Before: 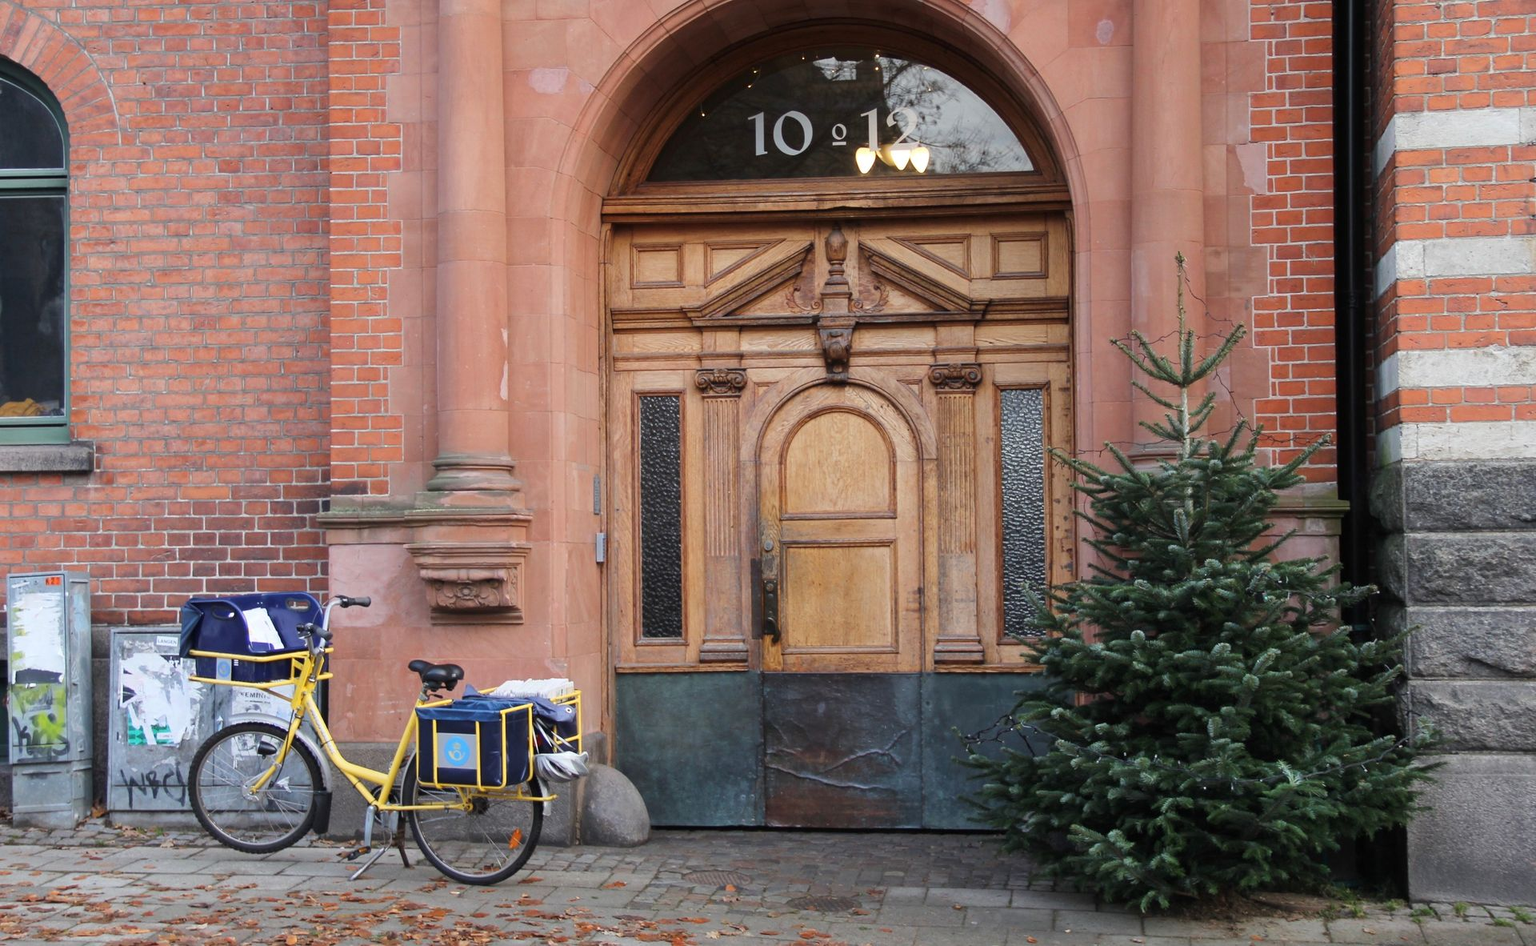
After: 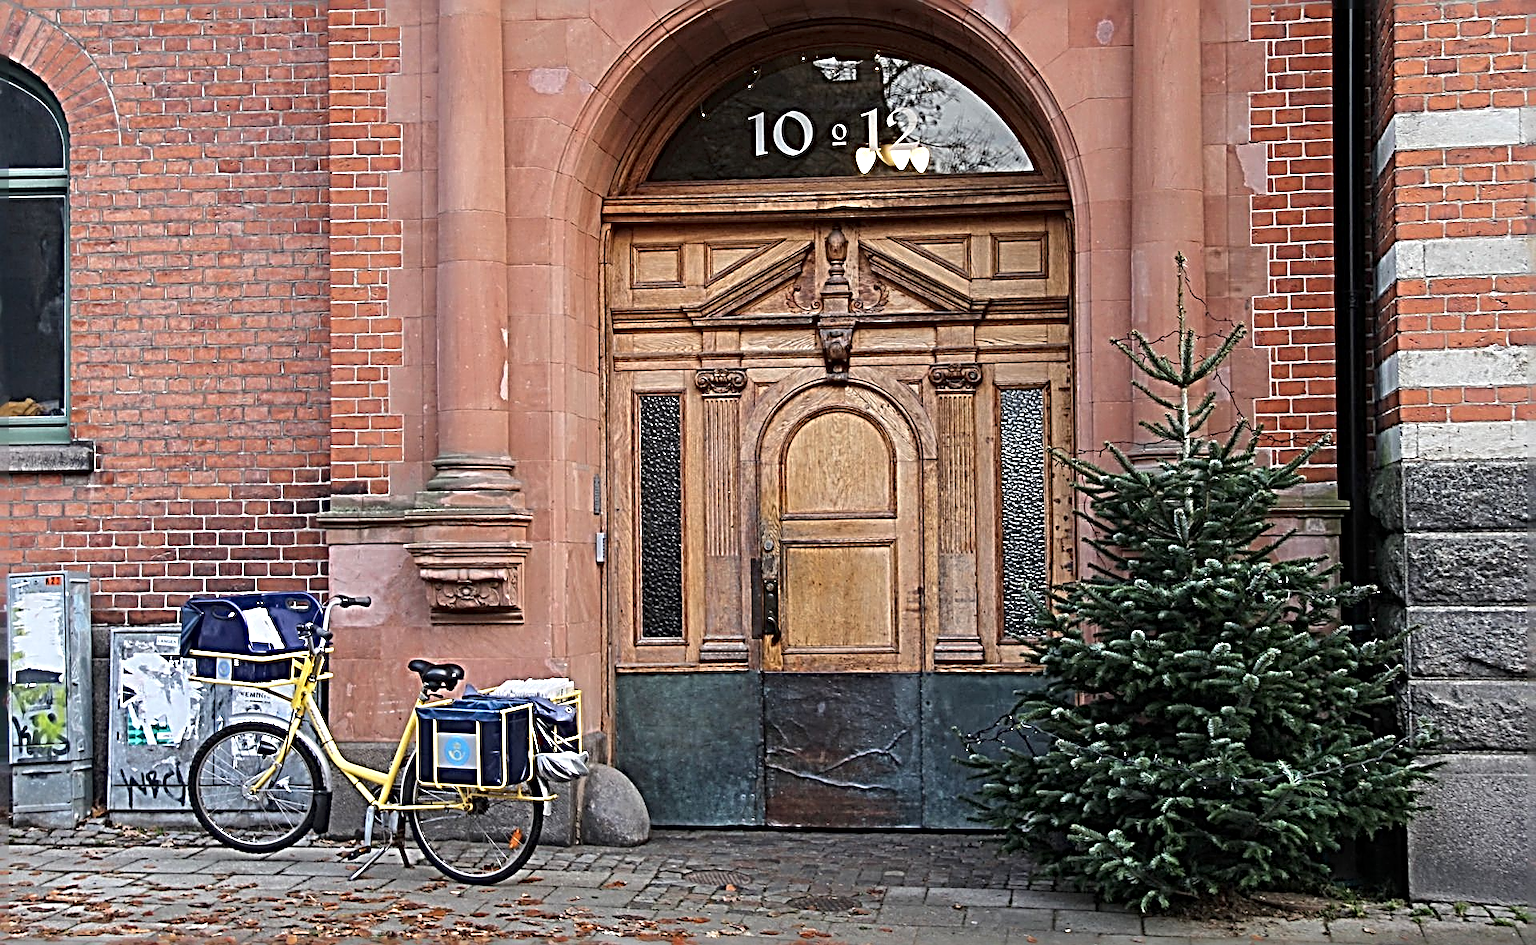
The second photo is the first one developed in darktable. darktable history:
local contrast: mode bilateral grid, contrast 19, coarseness 49, detail 120%, midtone range 0.2
sharpen: radius 4.025, amount 1.999
